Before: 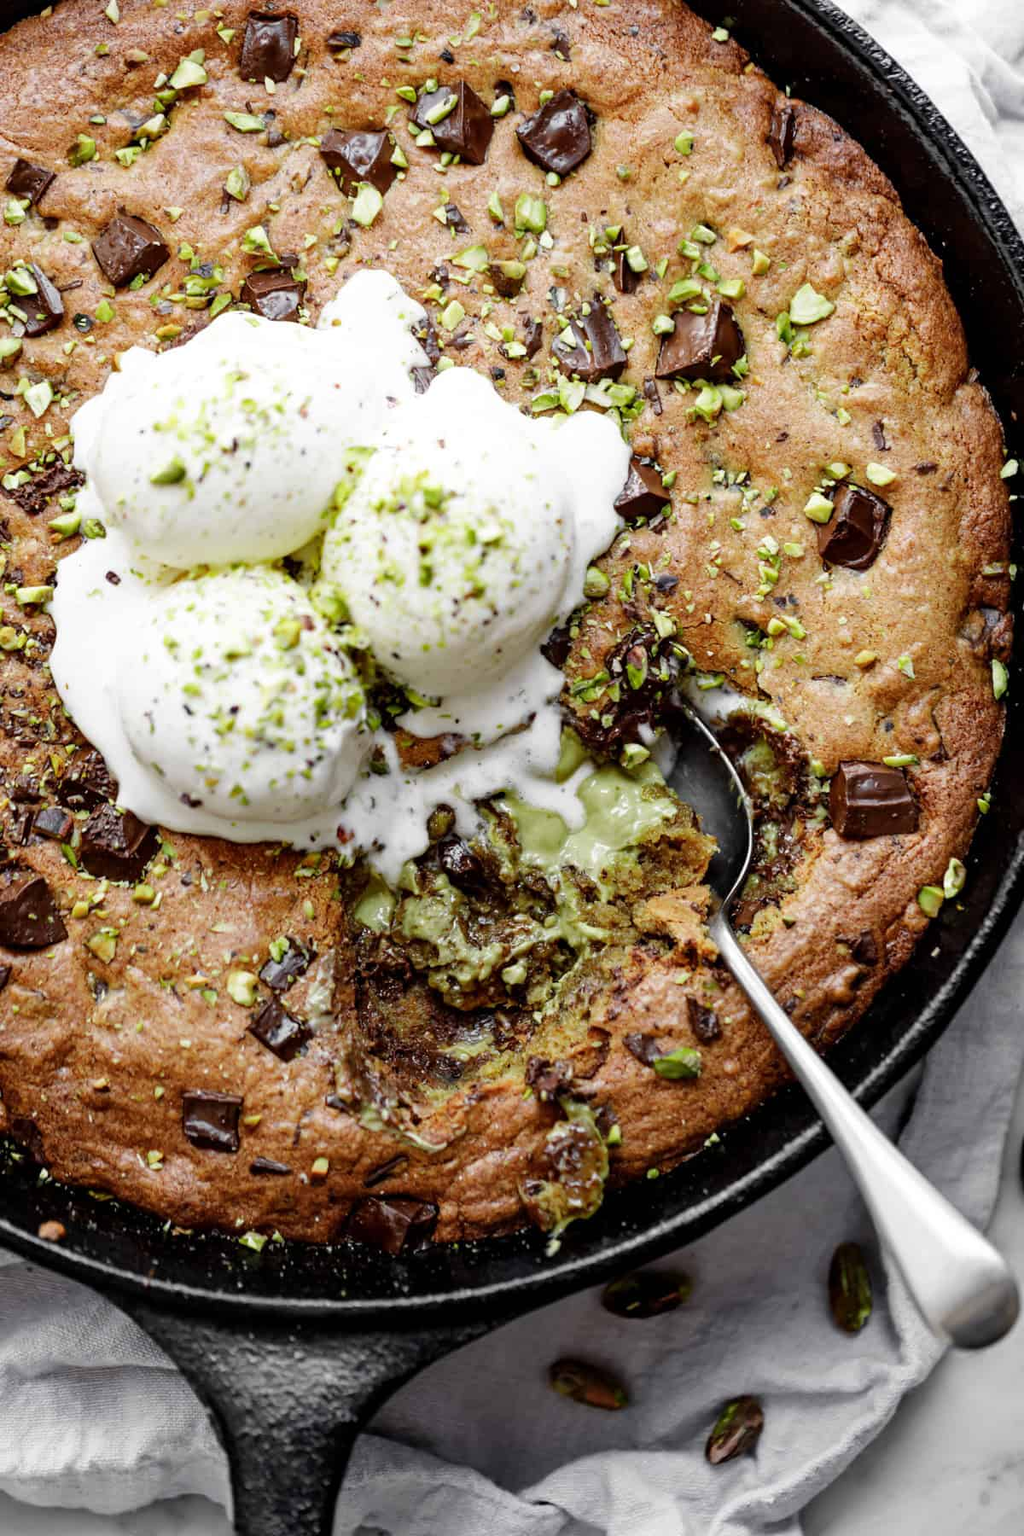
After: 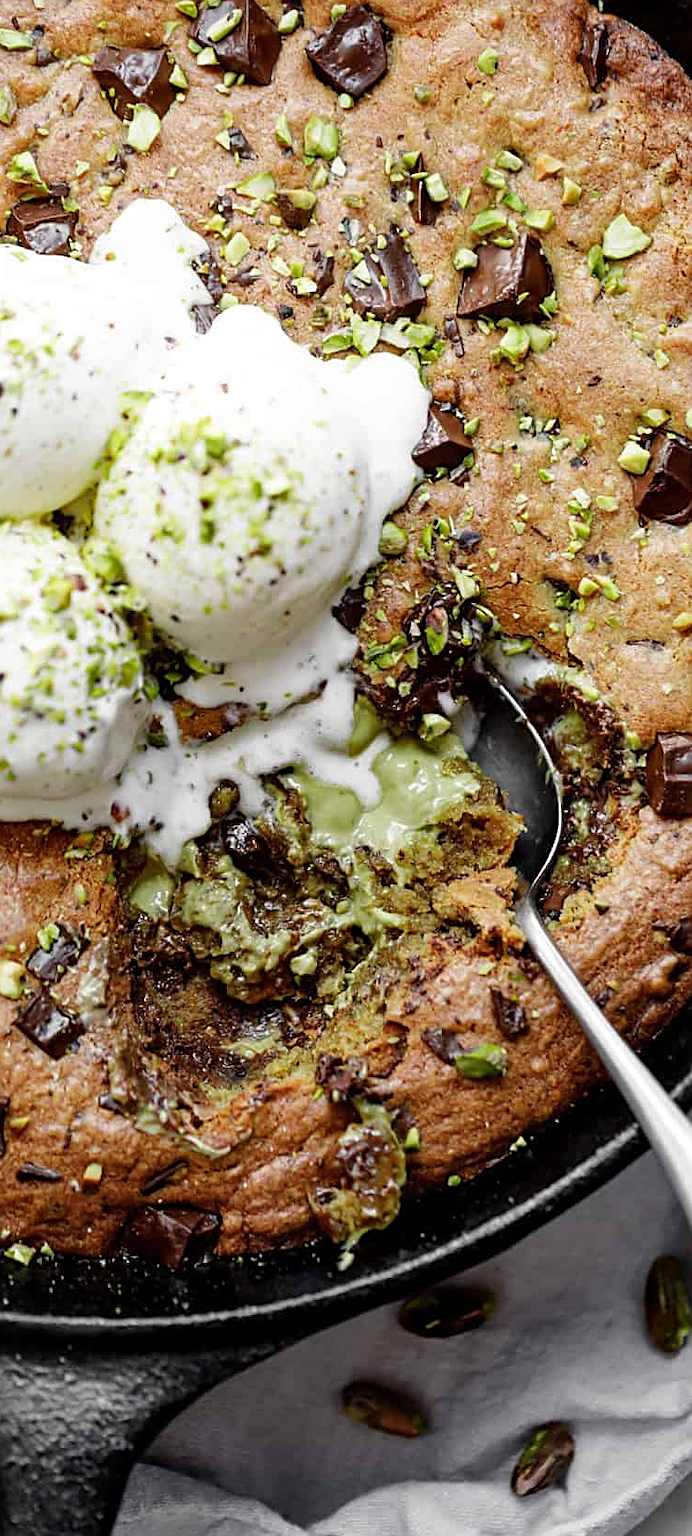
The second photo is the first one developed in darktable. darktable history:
crop and rotate: left 22.918%, top 5.629%, right 14.711%, bottom 2.247%
sharpen: on, module defaults
